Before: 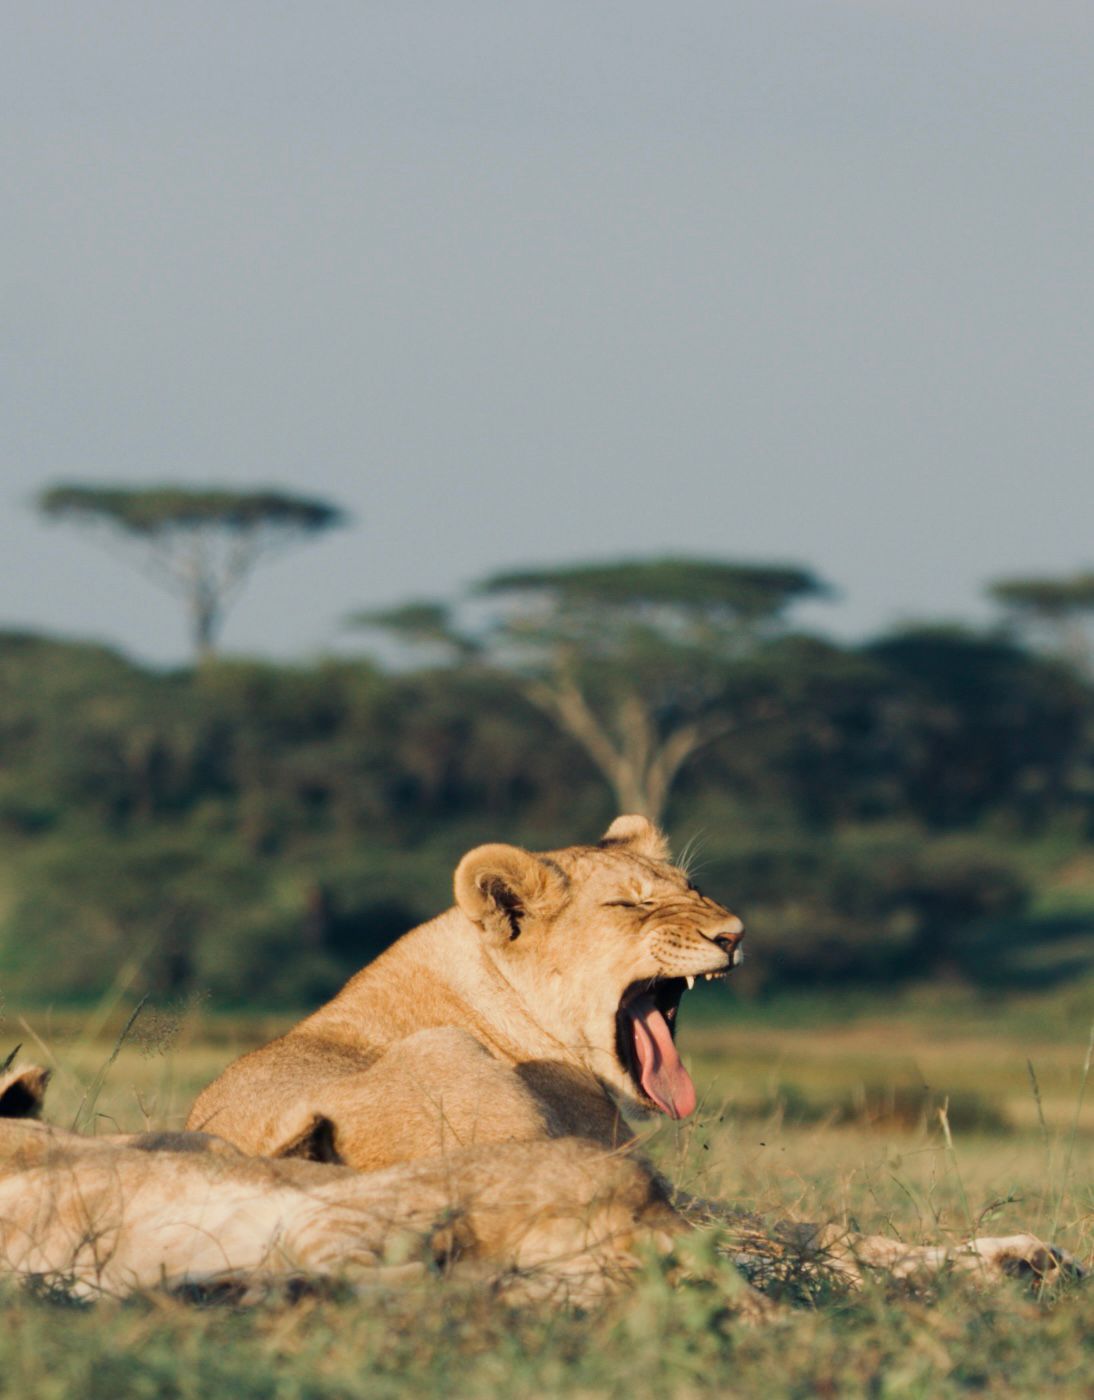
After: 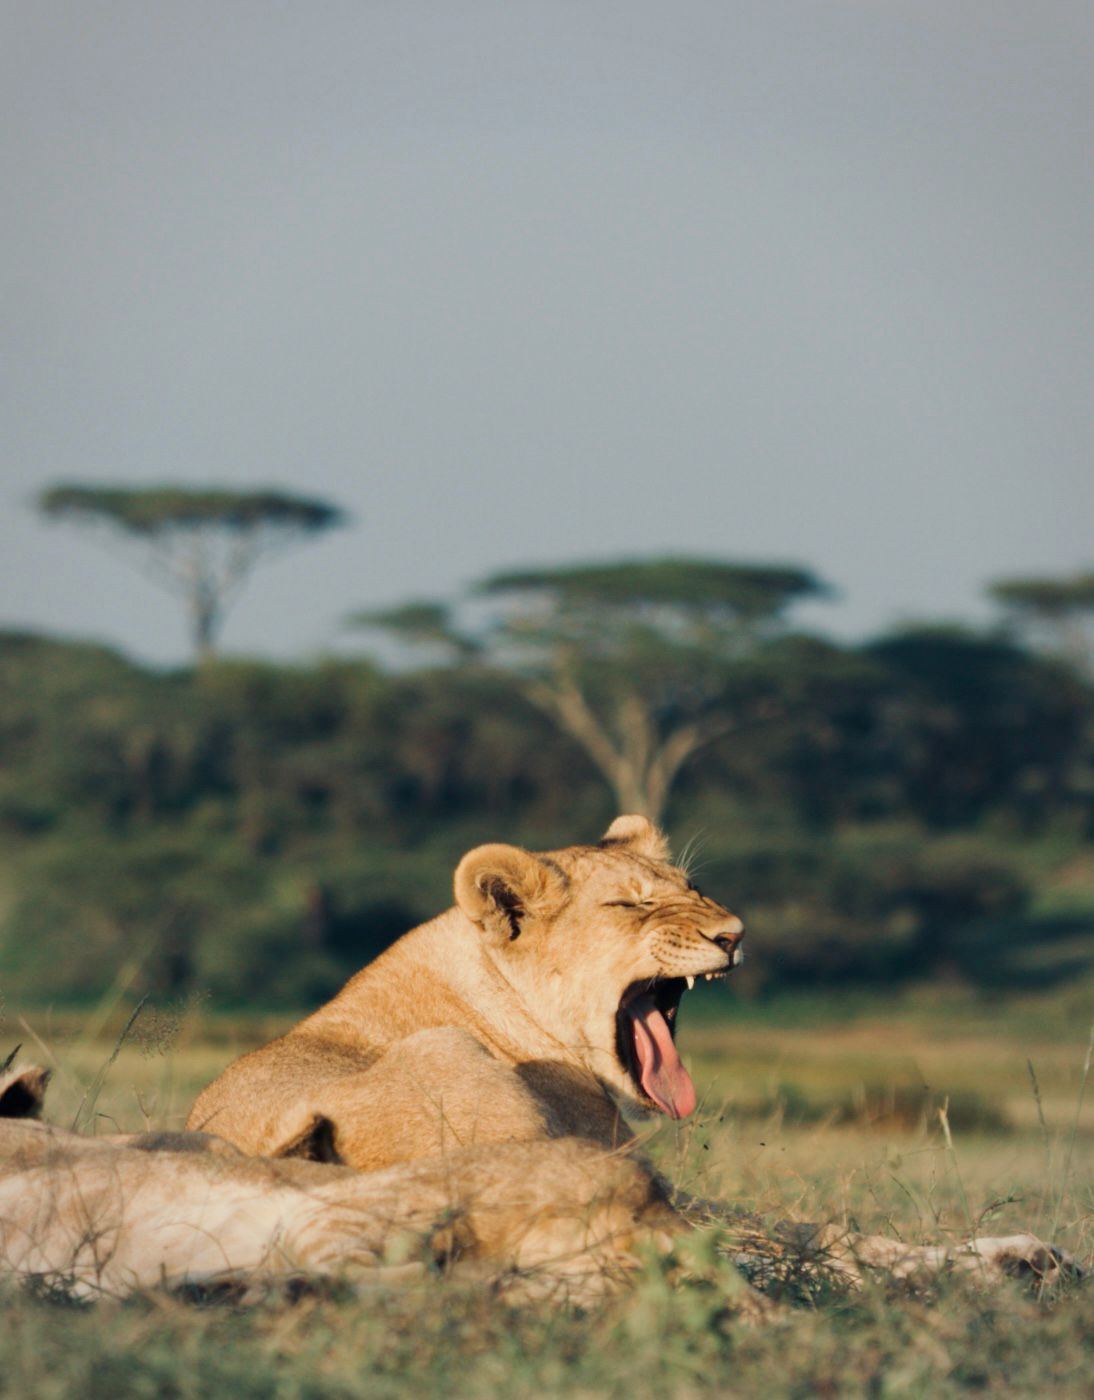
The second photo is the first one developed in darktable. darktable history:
vignetting: brightness -0.188, saturation -0.297, automatic ratio true
